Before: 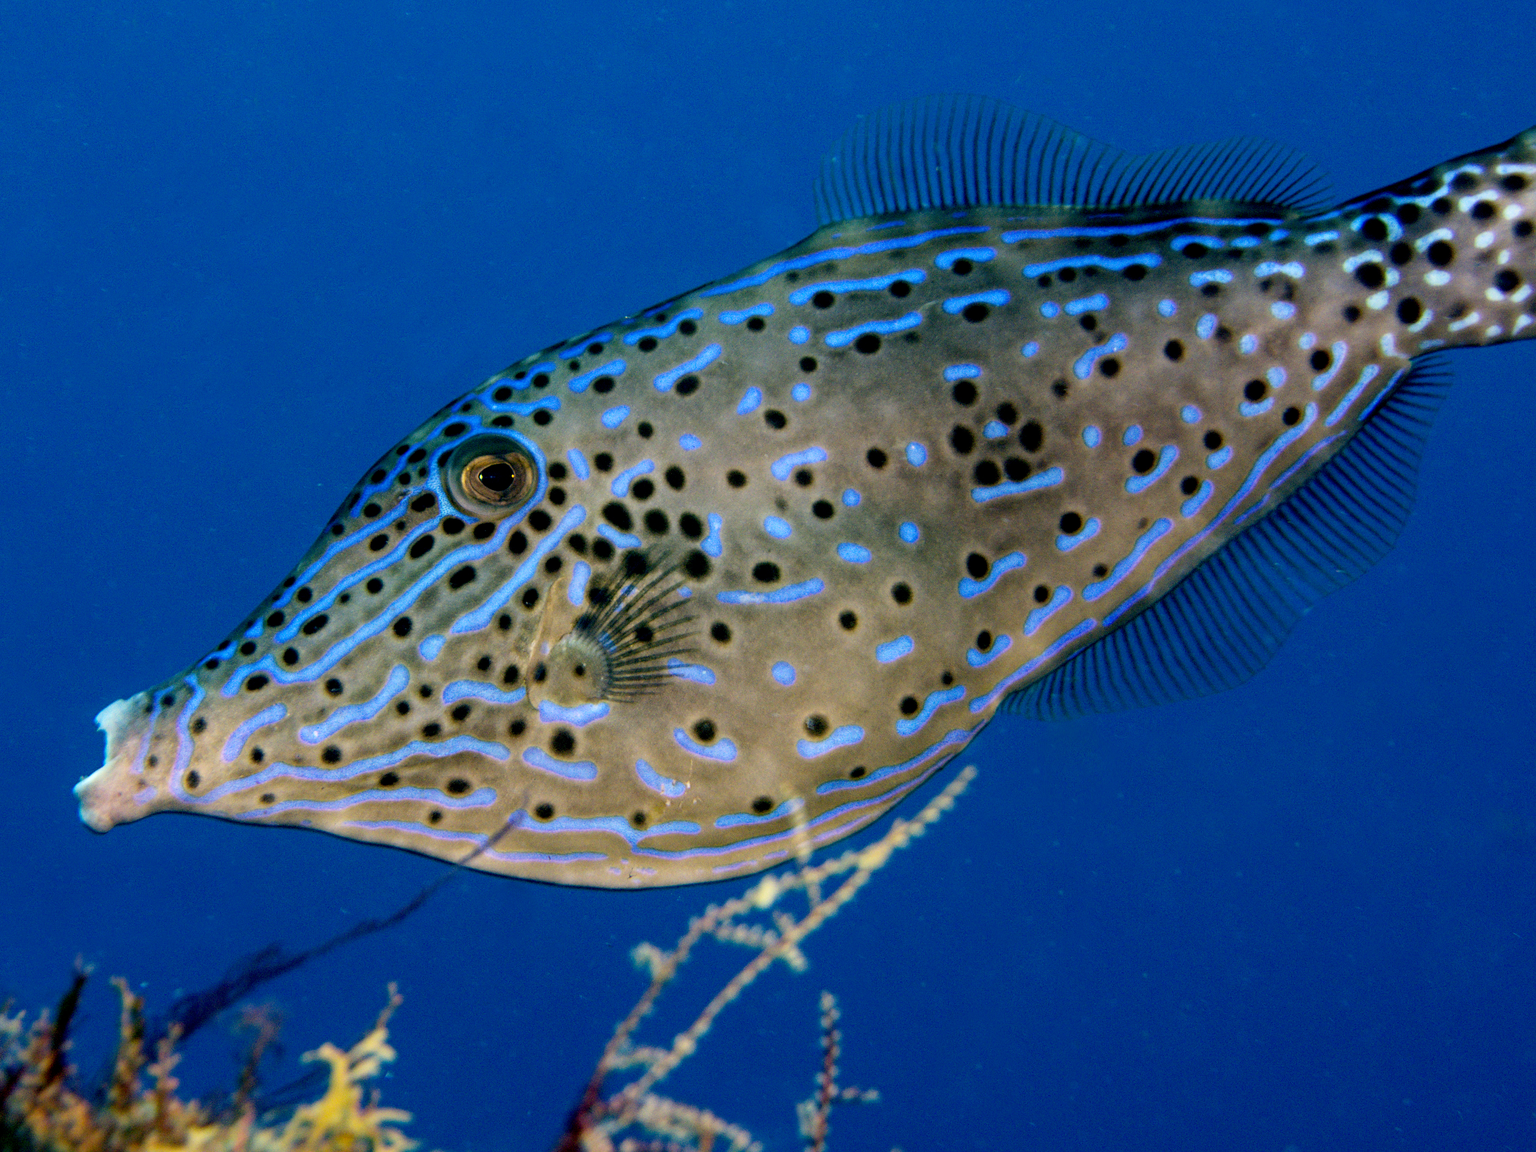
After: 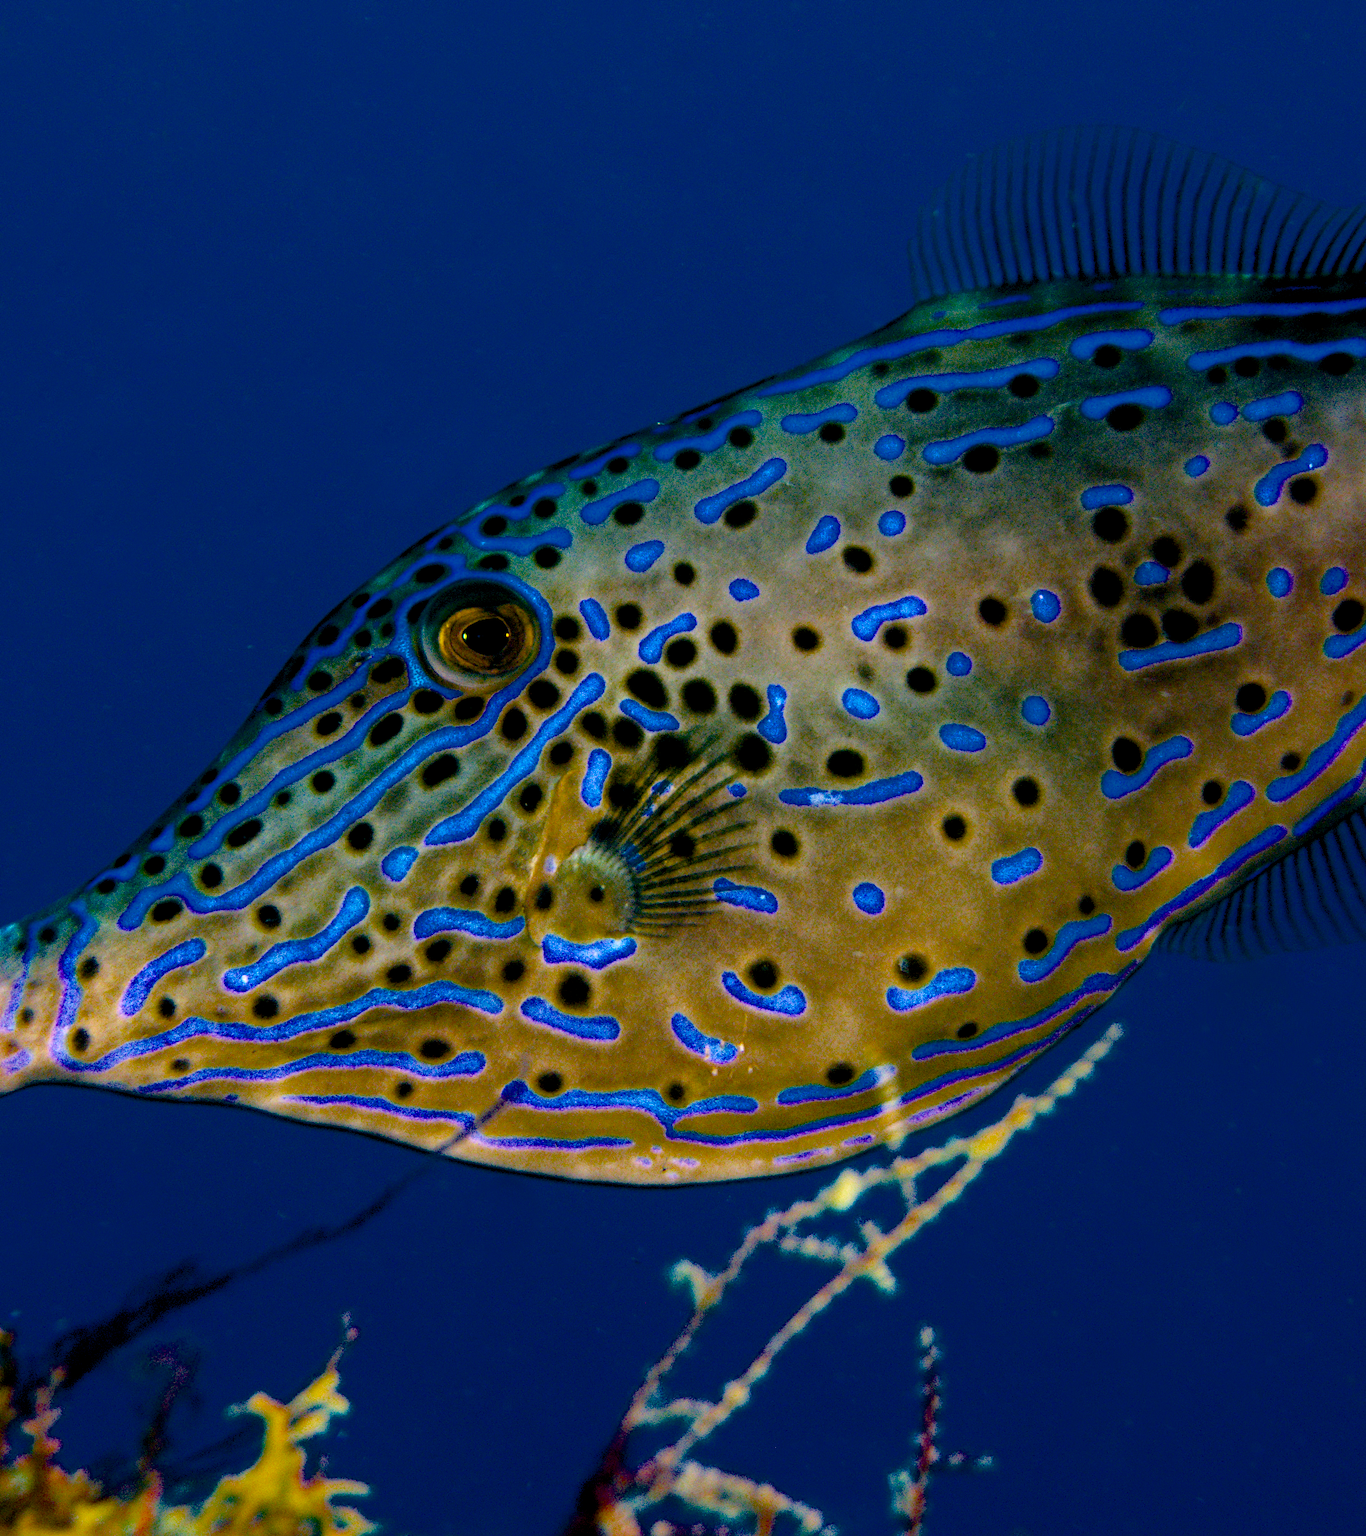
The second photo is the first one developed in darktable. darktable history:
color balance rgb: global offset › luminance -1.445%, shadows fall-off 298.941%, white fulcrum 1.99 EV, highlights fall-off 298.864%, linear chroma grading › global chroma 25.087%, perceptual saturation grading › global saturation 20%, perceptual saturation grading › highlights -49.26%, perceptual saturation grading › shadows 25.875%, mask middle-gray fulcrum 99.48%, global vibrance 9.266%, contrast gray fulcrum 38.238%, contrast 15.626%, saturation formula JzAzBz (2021)
crop and rotate: left 8.652%, right 24.626%
